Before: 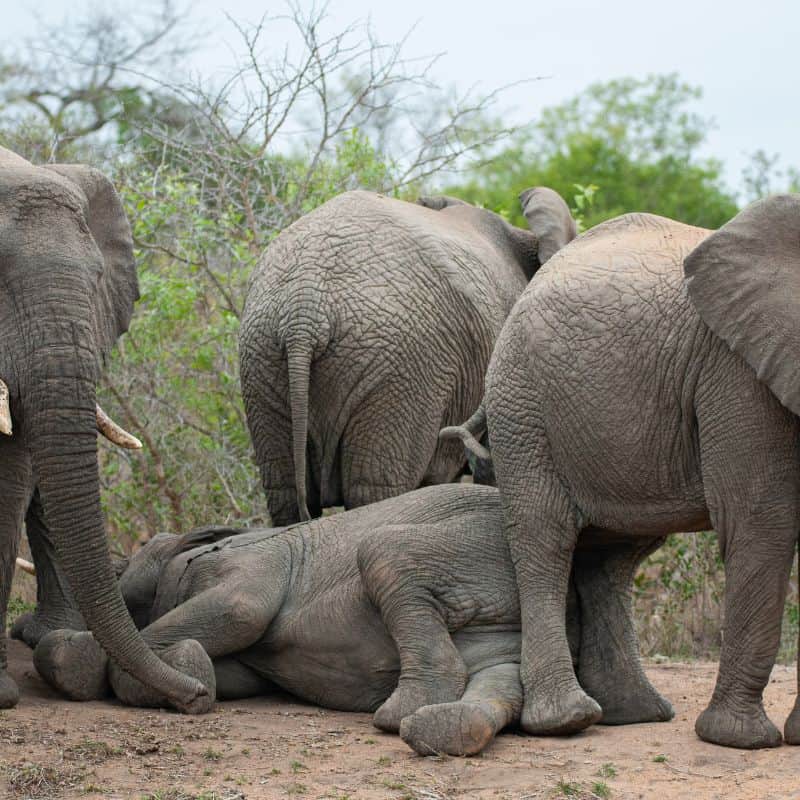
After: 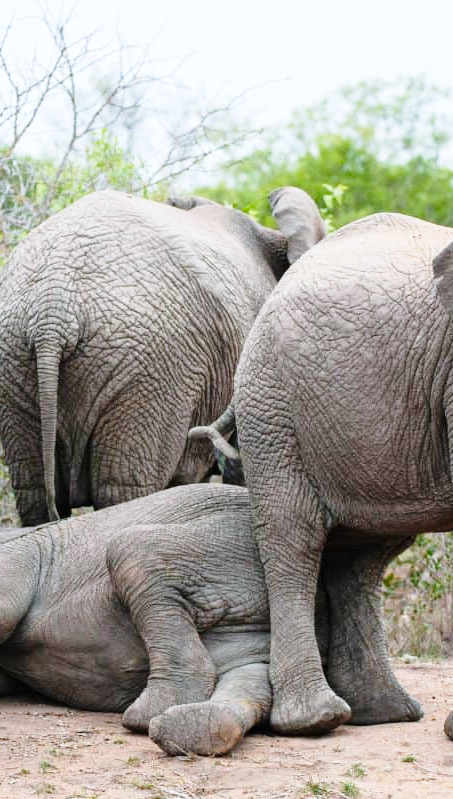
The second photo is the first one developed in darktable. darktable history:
base curve: curves: ch0 [(0, 0) (0.028, 0.03) (0.121, 0.232) (0.46, 0.748) (0.859, 0.968) (1, 1)], preserve colors none
white balance: red 0.984, blue 1.059
crop: left 31.458%, top 0%, right 11.876%
